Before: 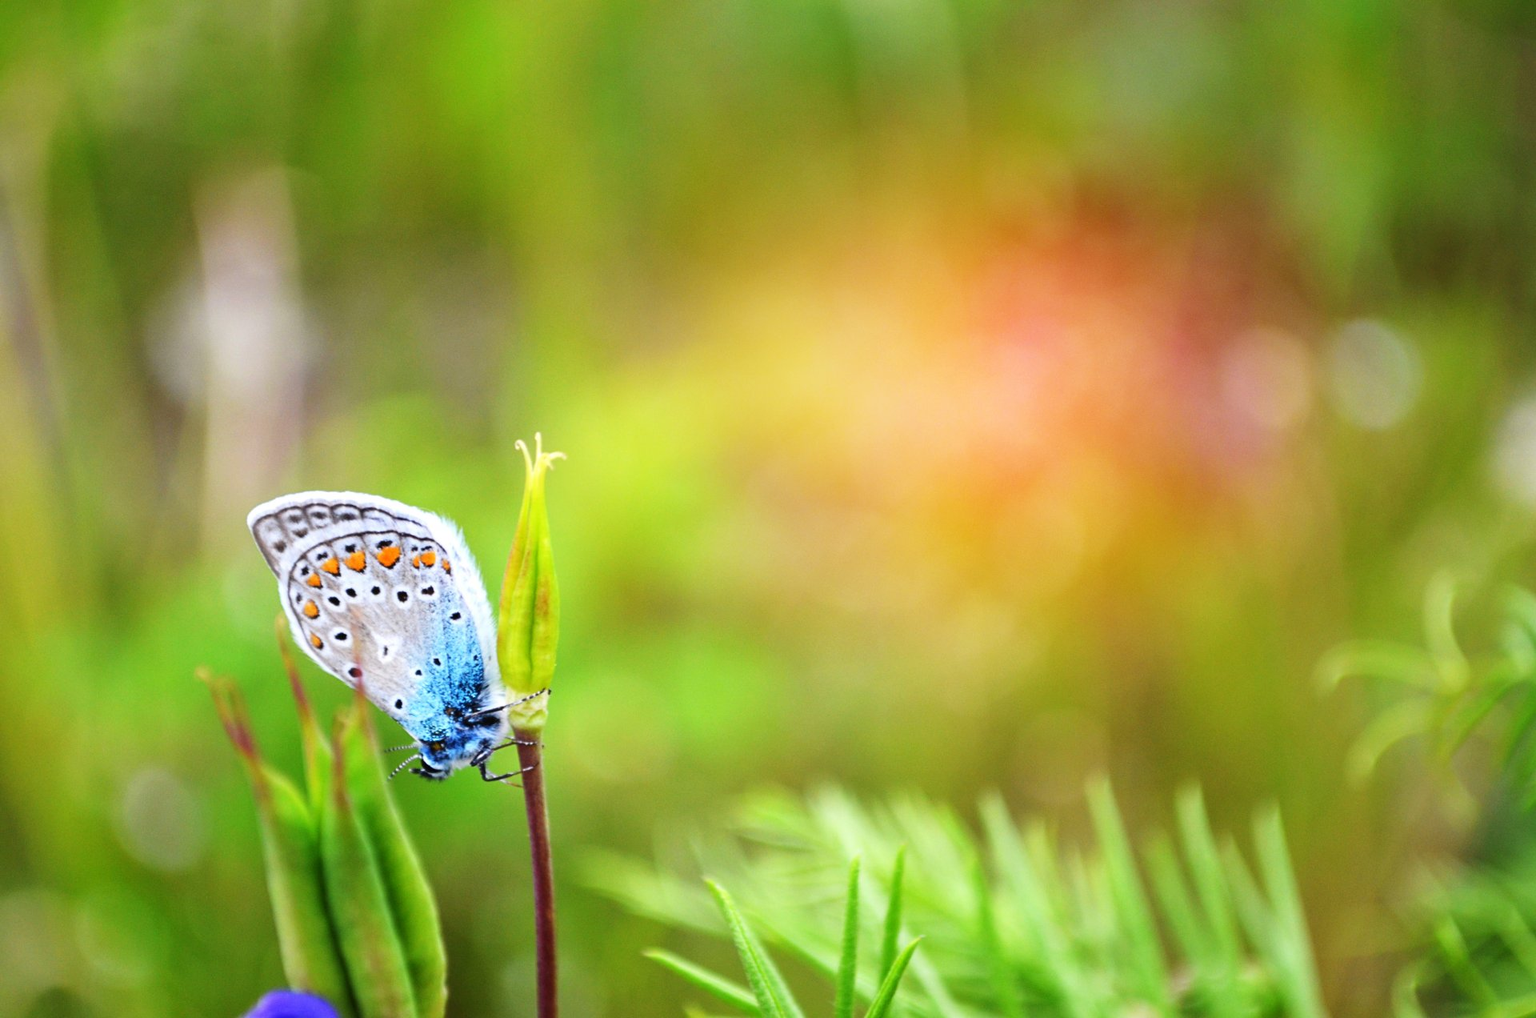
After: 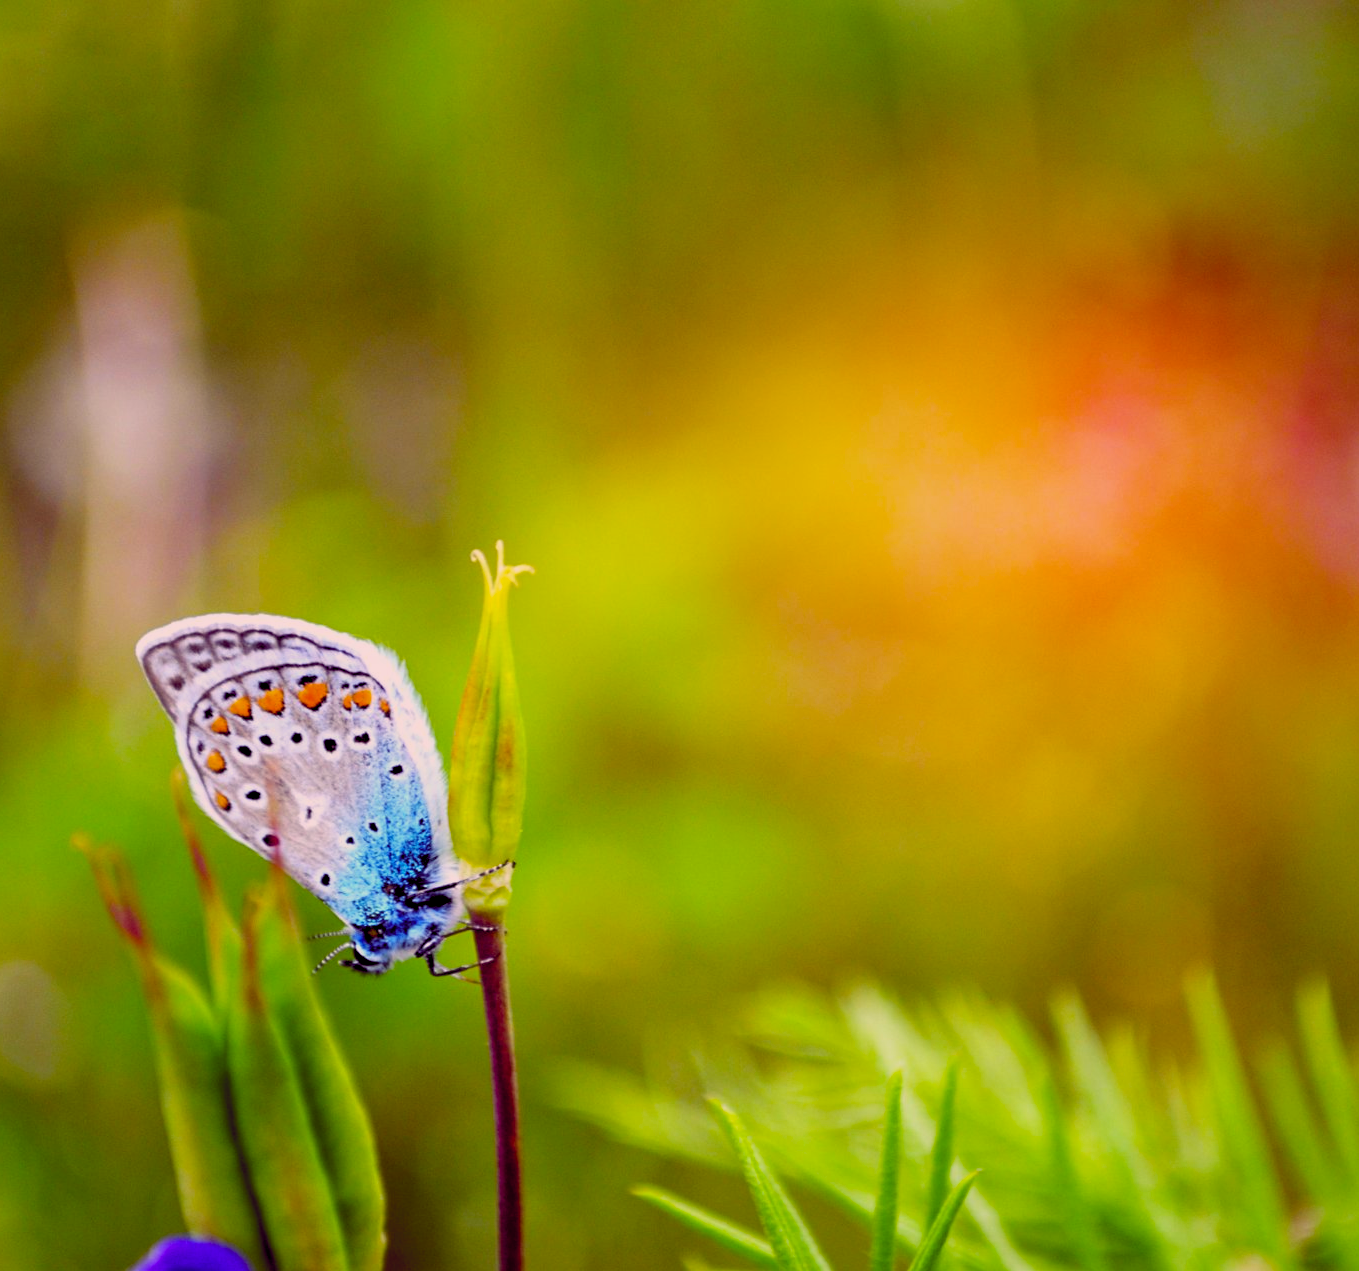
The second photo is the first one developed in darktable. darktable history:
color balance rgb: shadows lift › chroma 6.43%, shadows lift › hue 305.74°, highlights gain › chroma 2.43%, highlights gain › hue 35.74°, global offset › chroma 0.28%, global offset › hue 320.29°, linear chroma grading › global chroma 5.5%, perceptual saturation grading › global saturation 30%, contrast 5.15%
crop and rotate: left 9.061%, right 20.142%
exposure: black level correction 0.011, exposure -0.478 EV, compensate highlight preservation false
